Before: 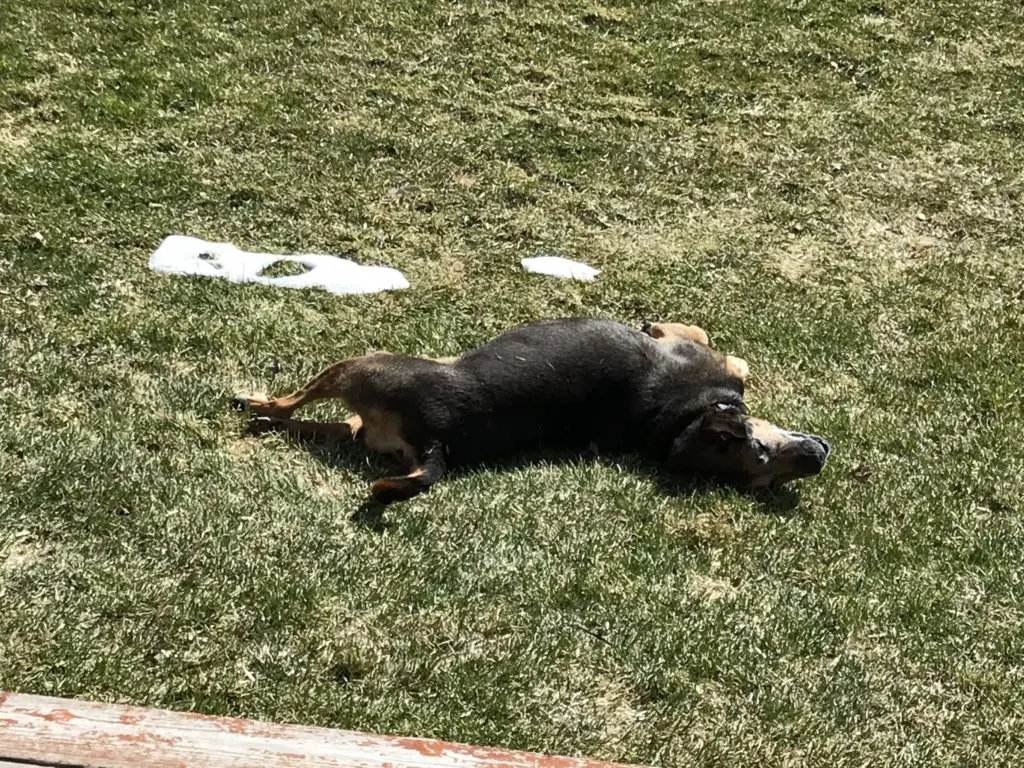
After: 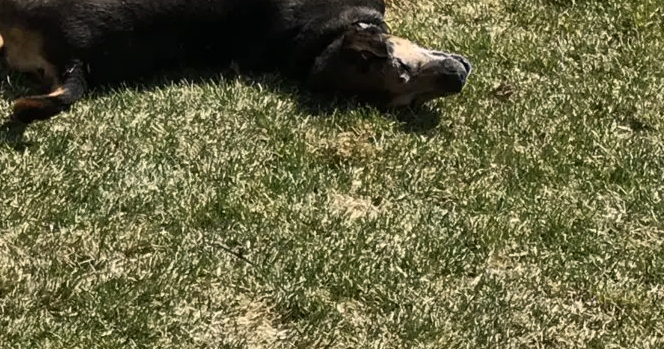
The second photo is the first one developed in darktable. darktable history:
exposure: exposure -0.069 EV, compensate highlight preservation false
color correction: highlights a* 3.79, highlights b* 5.1
crop and rotate: left 35.083%, top 49.69%, bottom 4.837%
